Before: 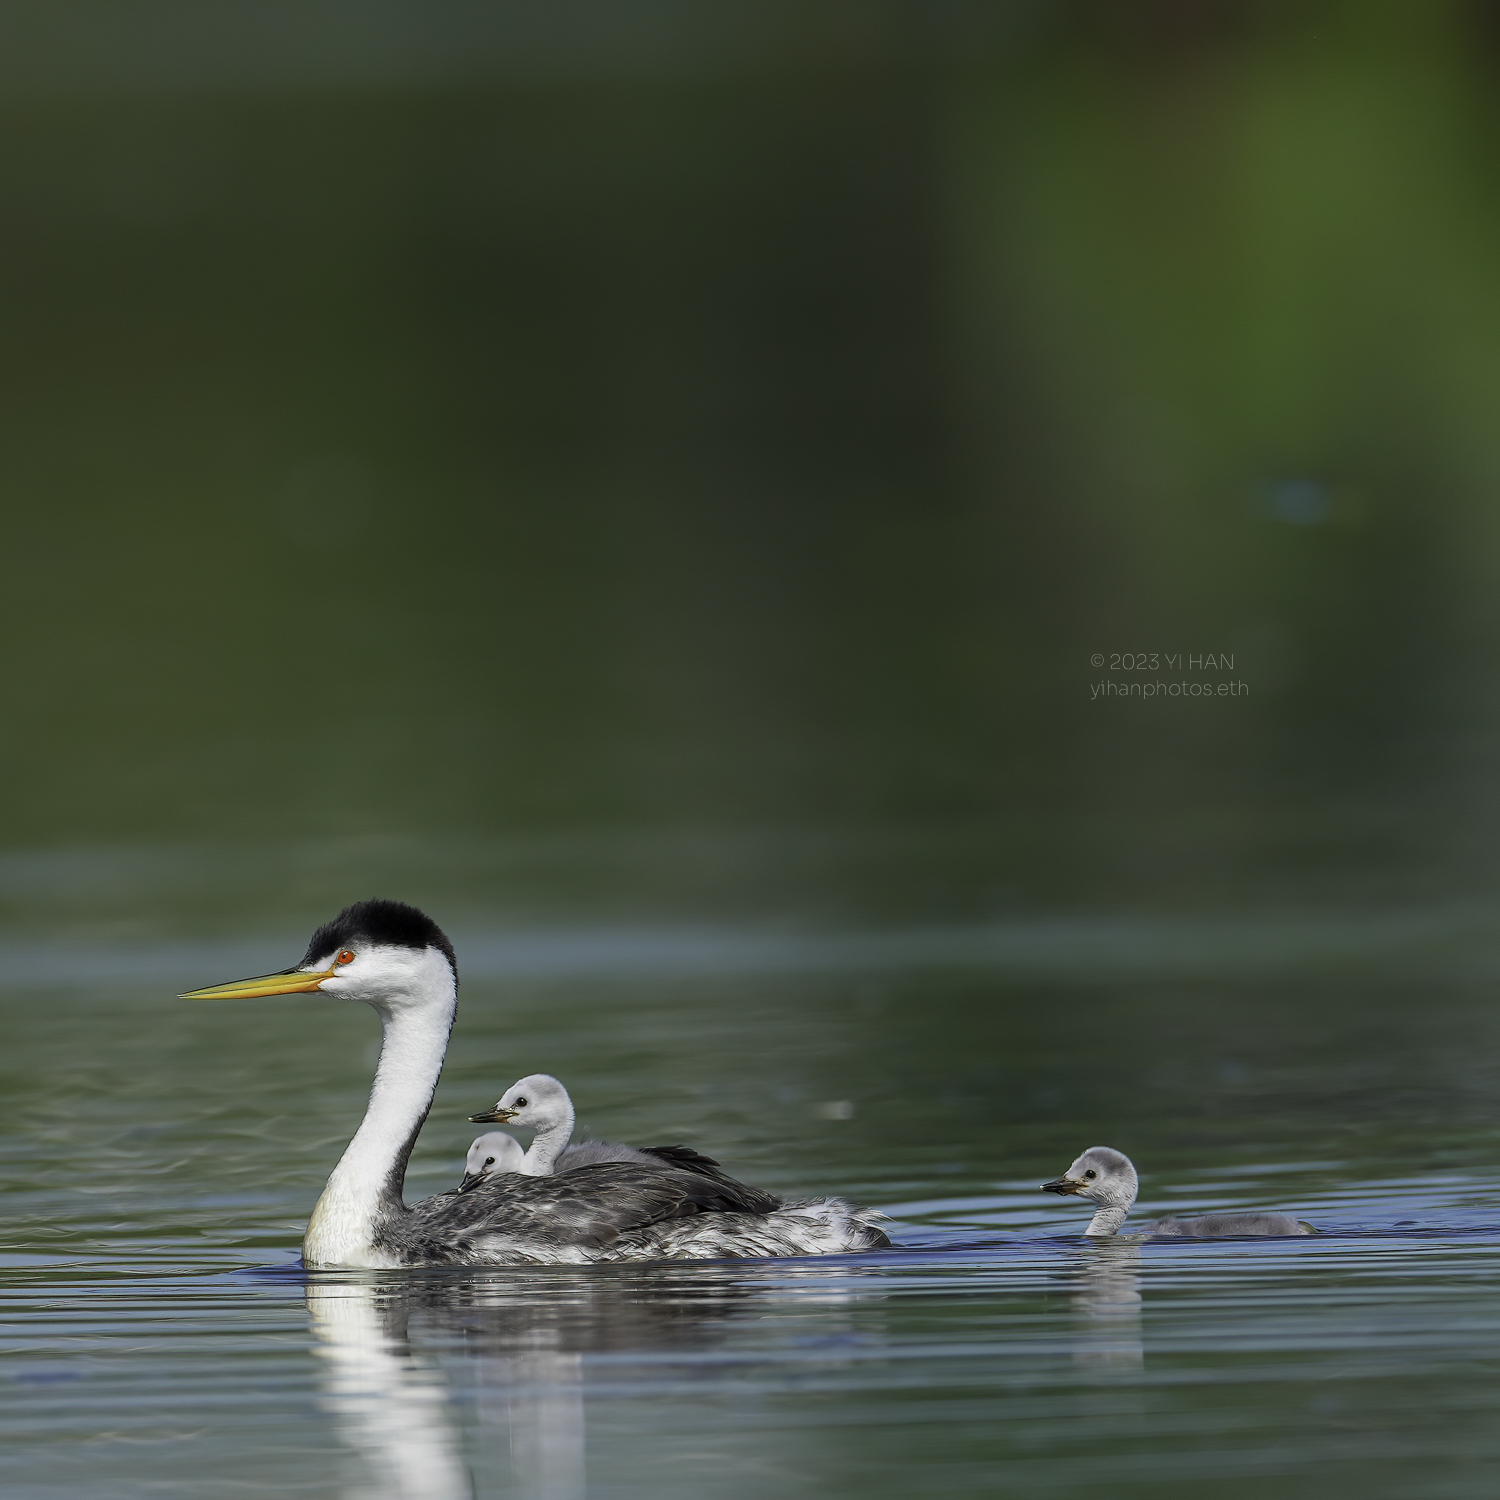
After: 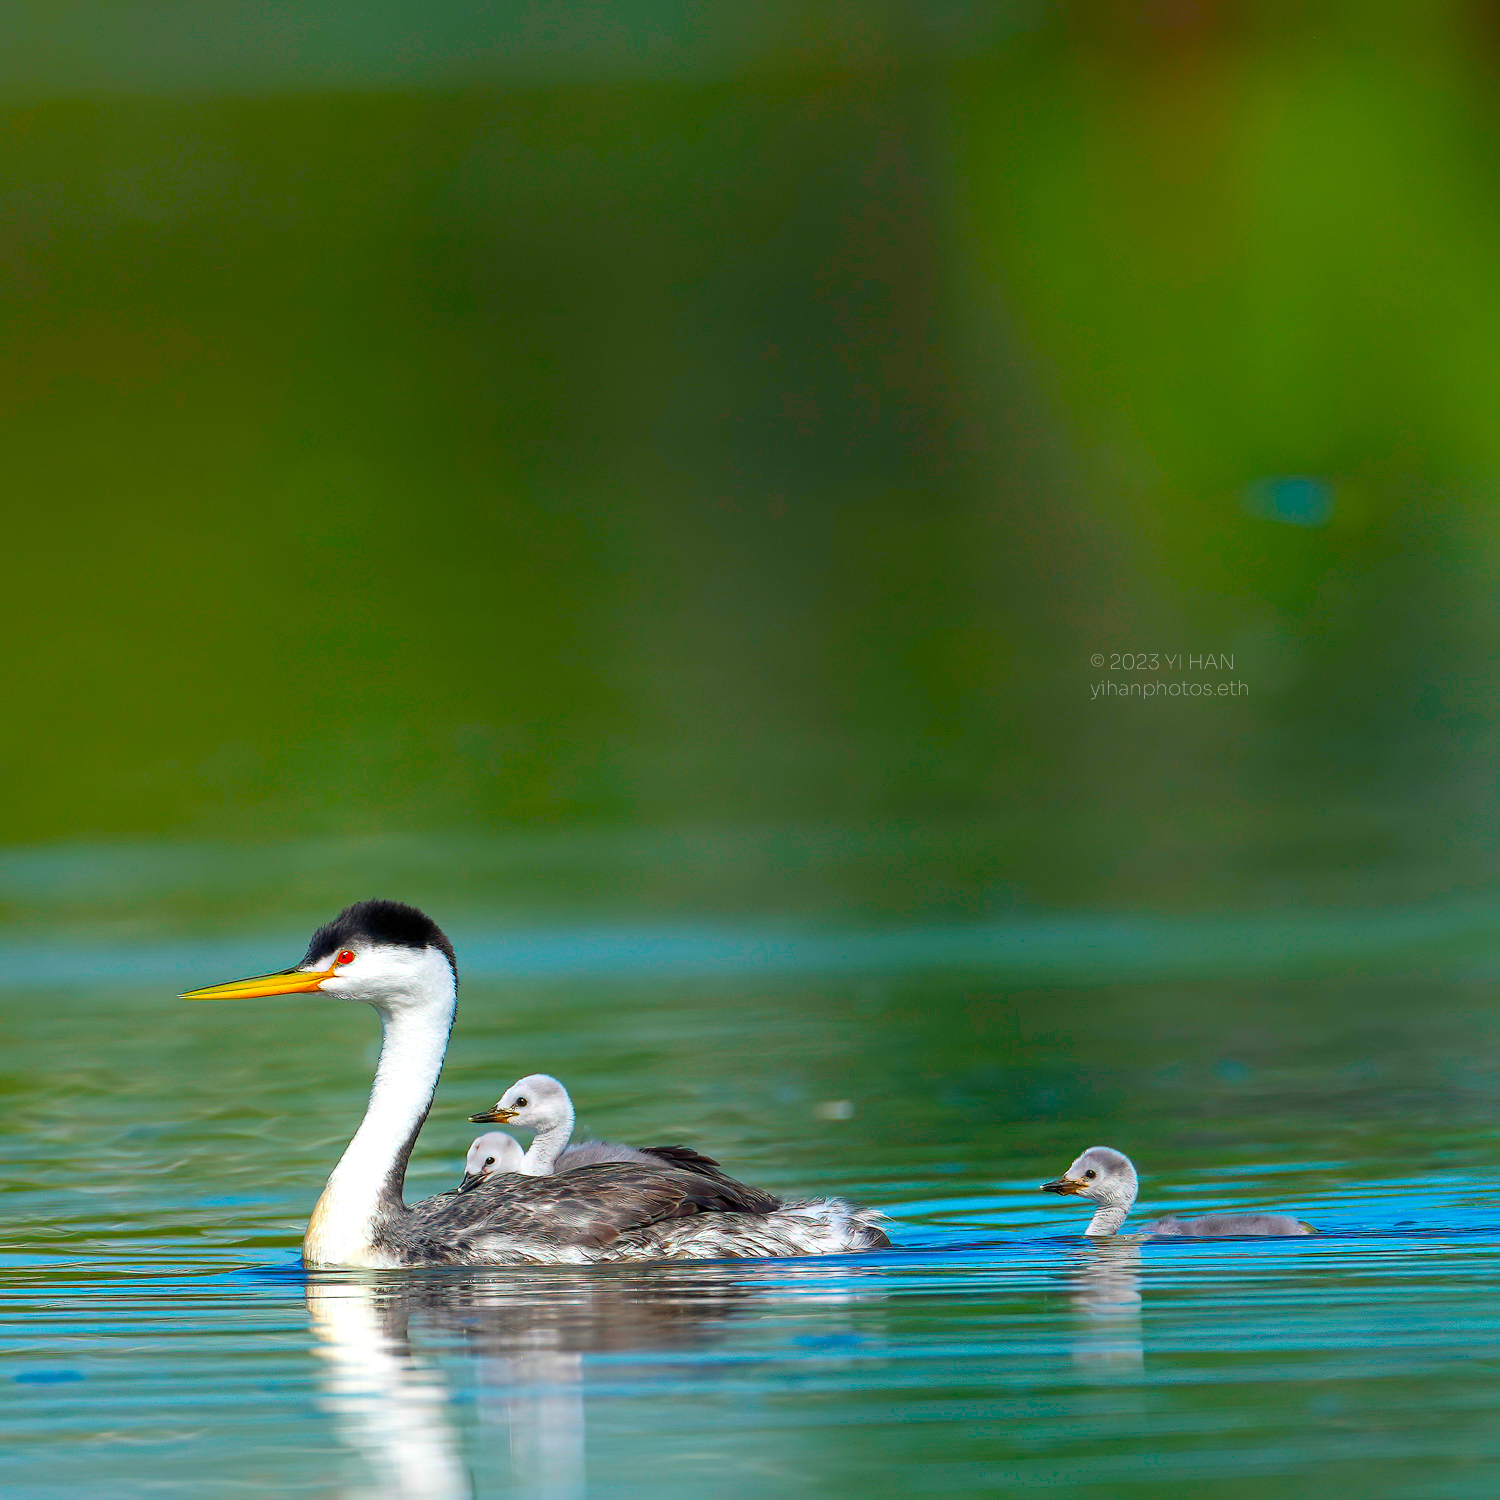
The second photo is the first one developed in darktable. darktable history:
color balance rgb: linear chroma grading › global chroma 8.694%, perceptual saturation grading › global saturation 25.202%, perceptual brilliance grading › global brilliance 10.899%, global vibrance 50.497%
